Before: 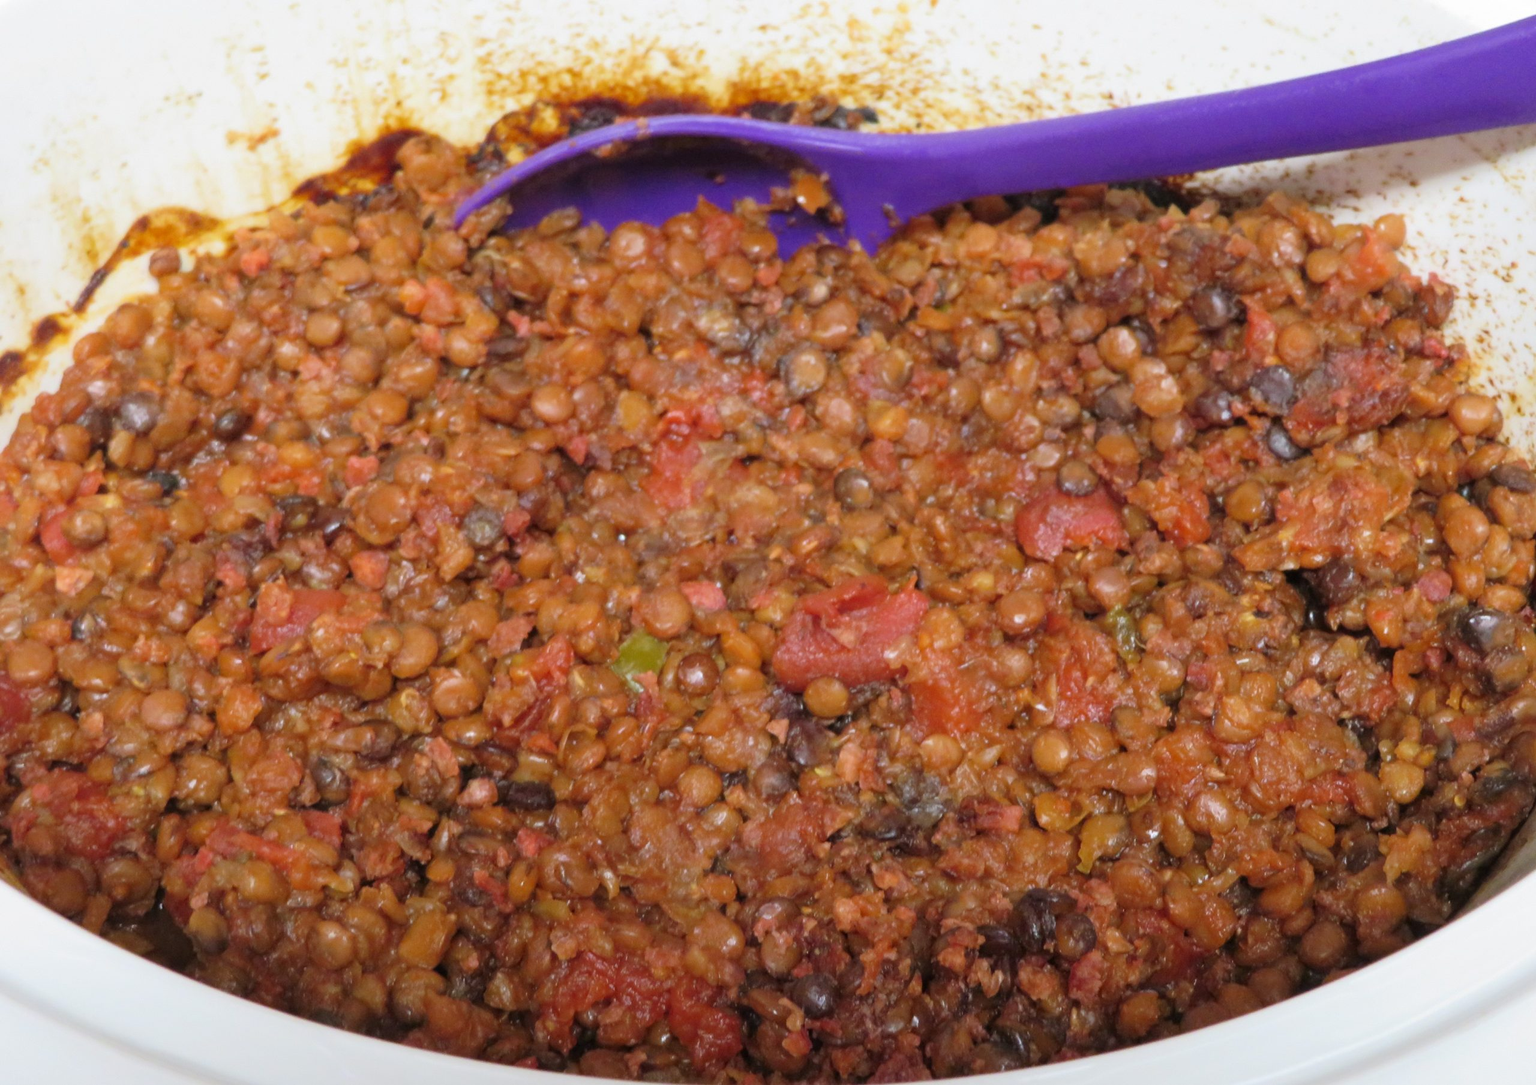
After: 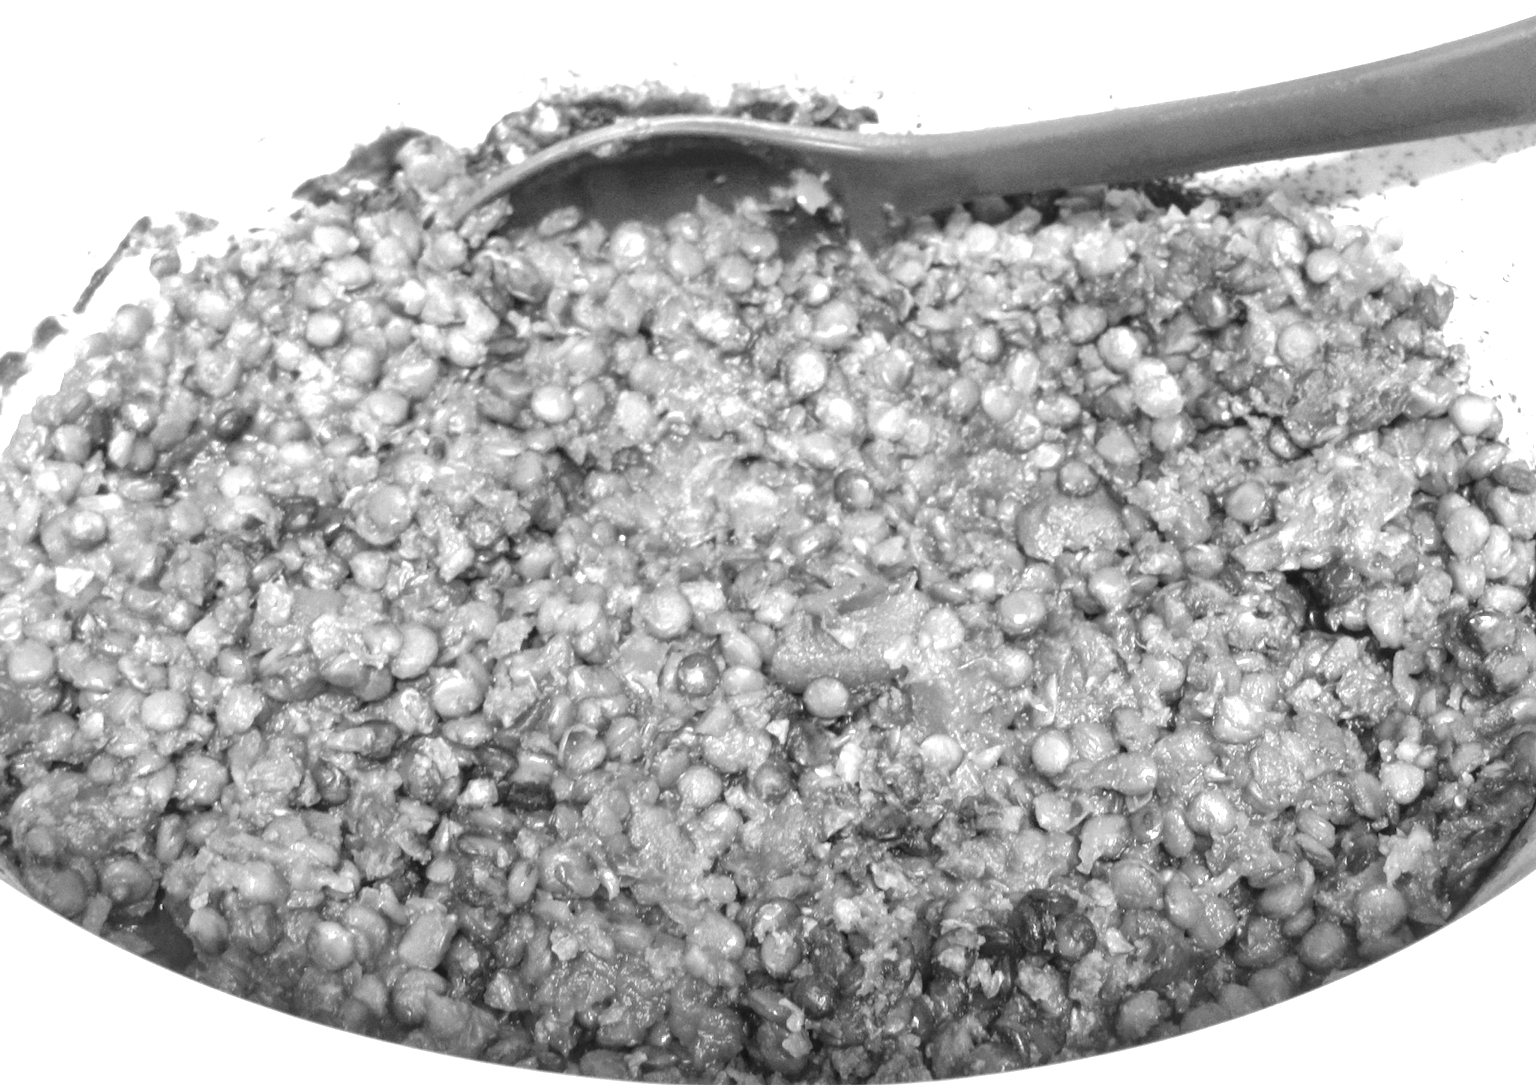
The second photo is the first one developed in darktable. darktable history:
local contrast: on, module defaults
shadows and highlights: shadows -20, white point adjustment -2, highlights -35
exposure: black level correction 0, exposure 1.125 EV, compensate exposure bias true, compensate highlight preservation false
color zones: curves: ch0 [(0.257, 0.558) (0.75, 0.565)]; ch1 [(0.004, 0.857) (0.14, 0.416) (0.257, 0.695) (0.442, 0.032) (0.736, 0.266) (0.891, 0.741)]; ch2 [(0, 0.623) (0.112, 0.436) (0.271, 0.474) (0.516, 0.64) (0.743, 0.286)]
color balance rgb: shadows lift › chroma 3%, shadows lift › hue 280.8°, power › hue 330°, highlights gain › chroma 3%, highlights gain › hue 75.6°, global offset › luminance 0.7%, perceptual saturation grading › global saturation 20%, perceptual saturation grading › highlights -25%, perceptual saturation grading › shadows 50%, global vibrance 20.33%
monochrome: on, module defaults
